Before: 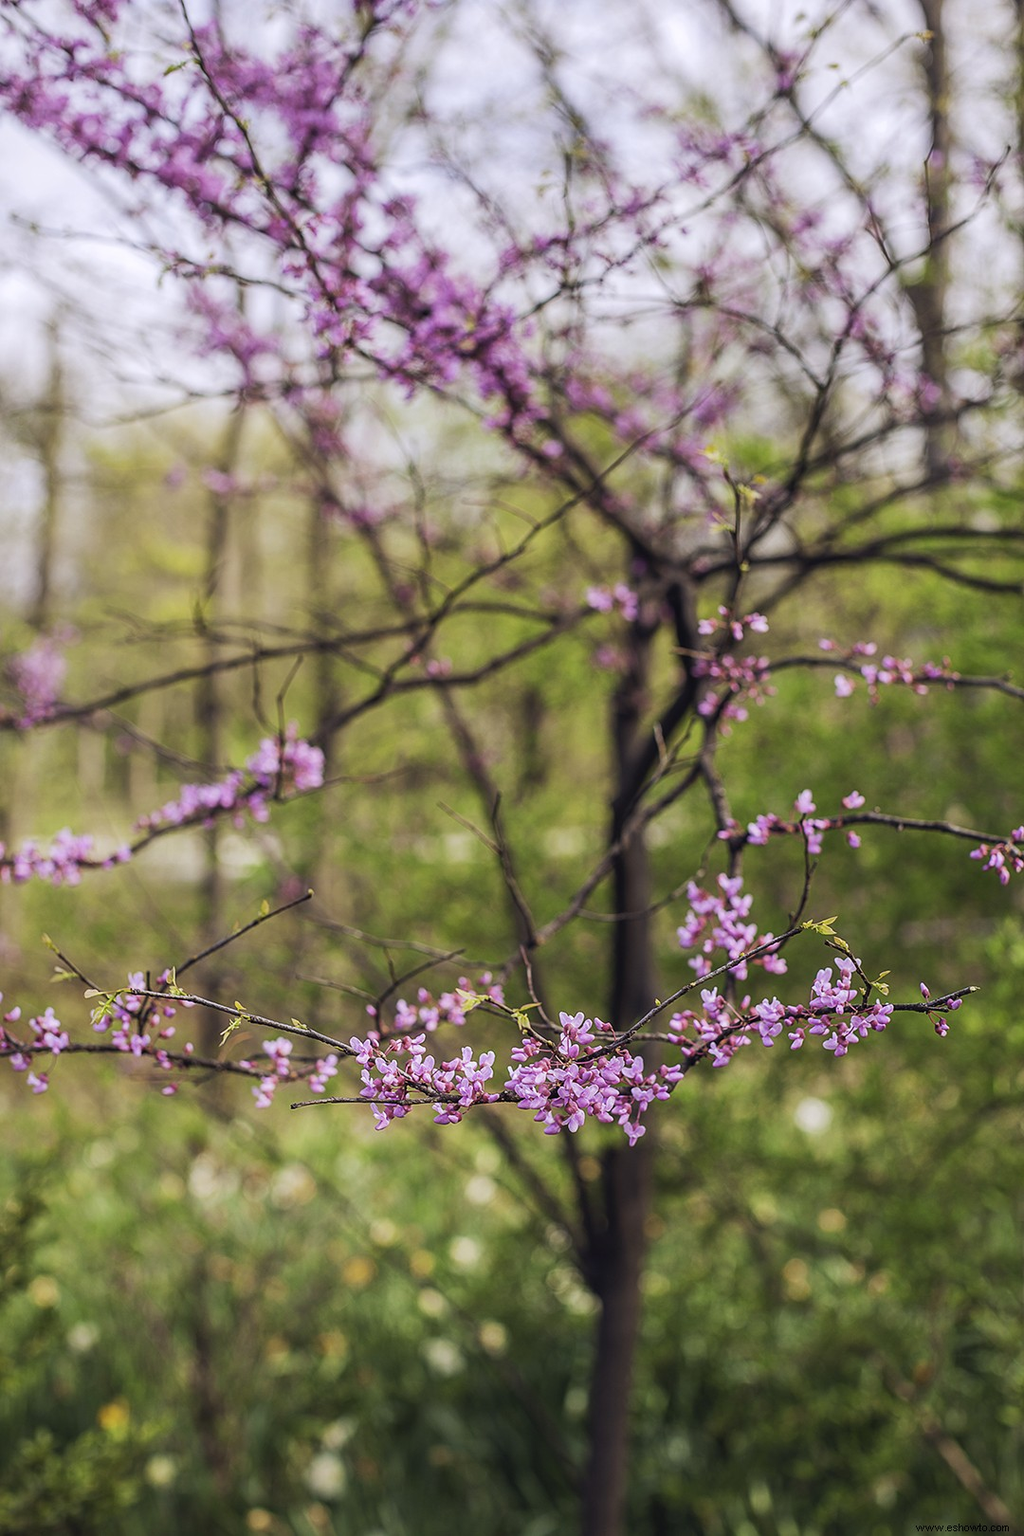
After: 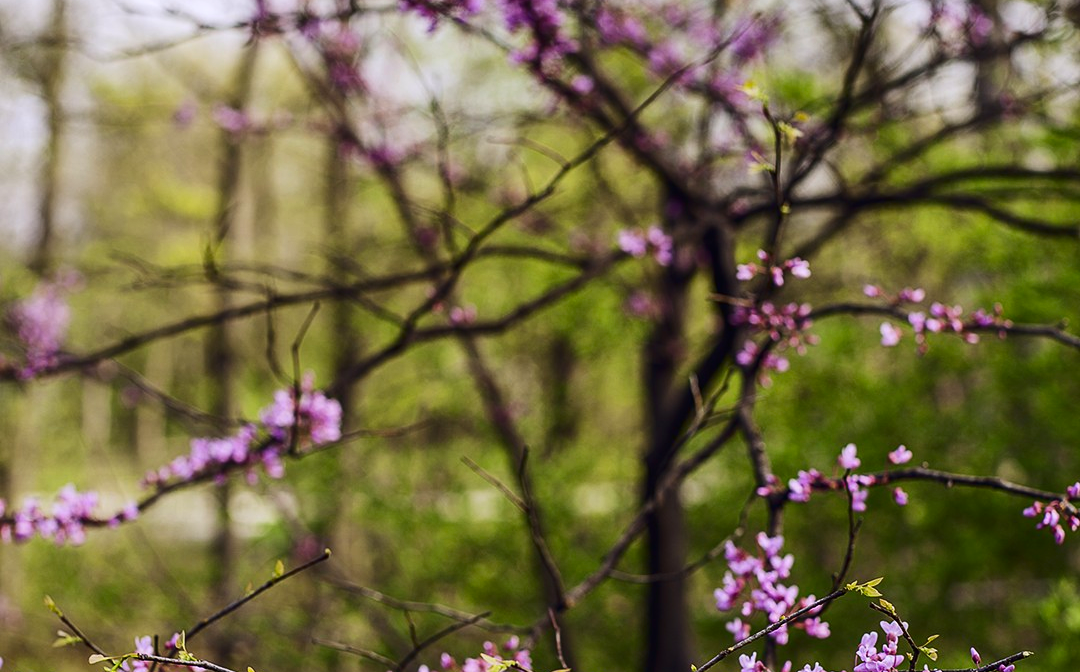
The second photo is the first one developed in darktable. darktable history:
contrast brightness saturation: contrast 0.19, brightness -0.106, saturation 0.215
crop and rotate: top 24.066%, bottom 34.432%
